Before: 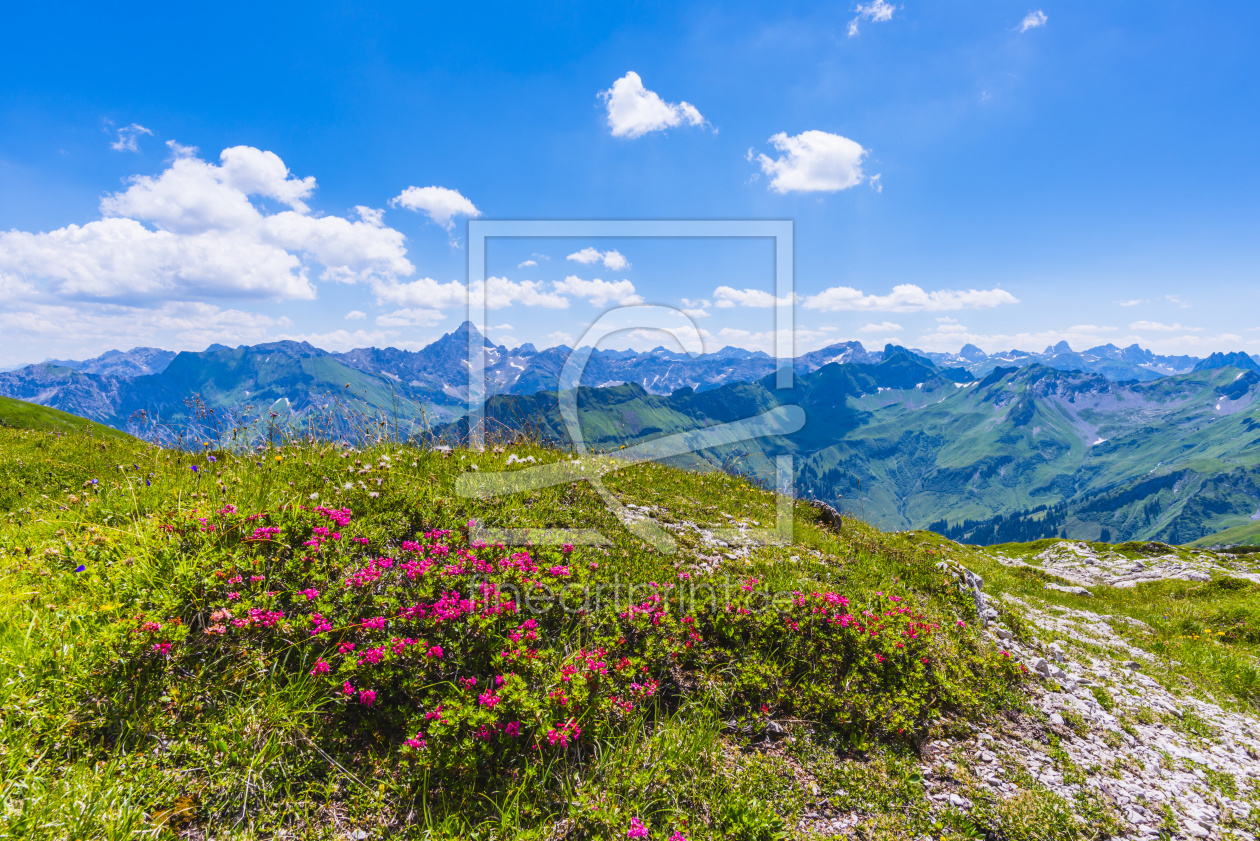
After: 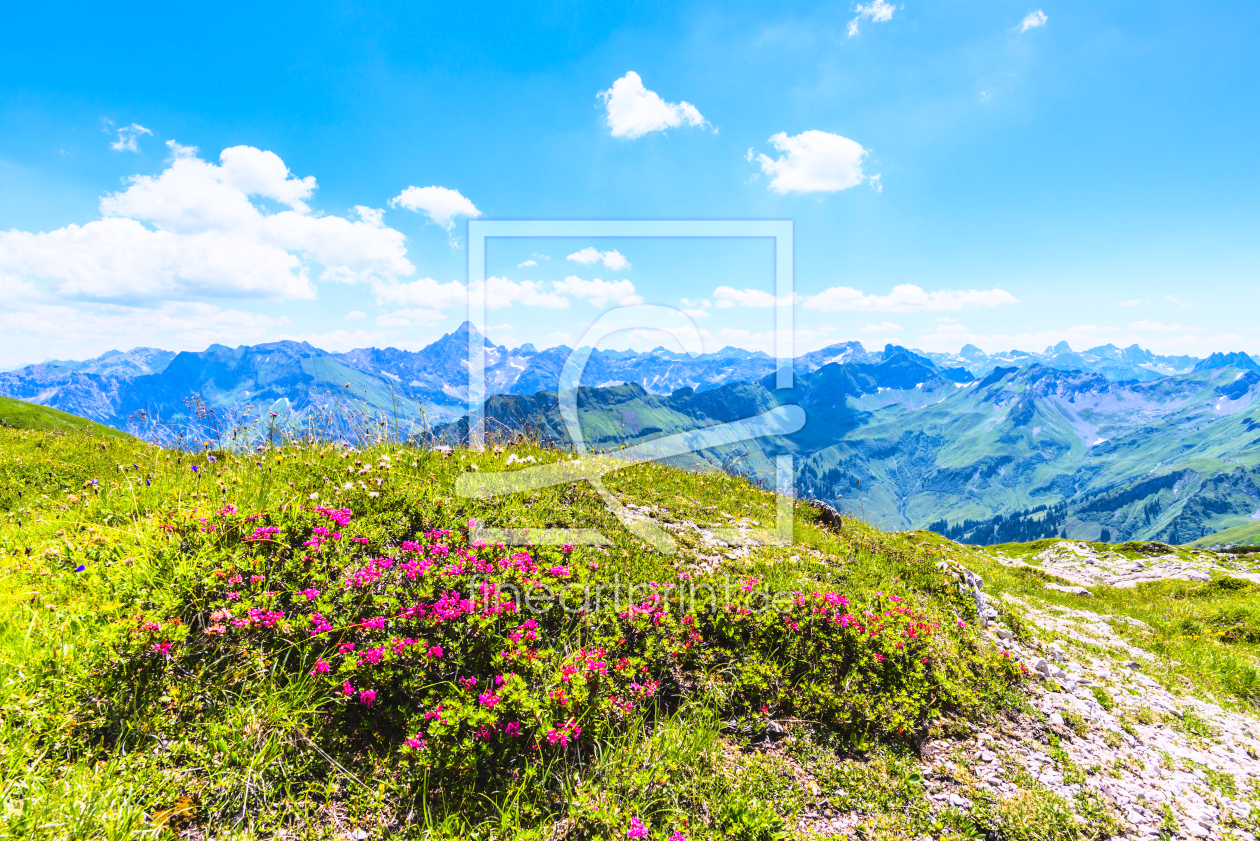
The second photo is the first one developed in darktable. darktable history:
base curve: curves: ch0 [(0, 0) (0.028, 0.03) (0.121, 0.232) (0.46, 0.748) (0.859, 0.968) (1, 1)]
